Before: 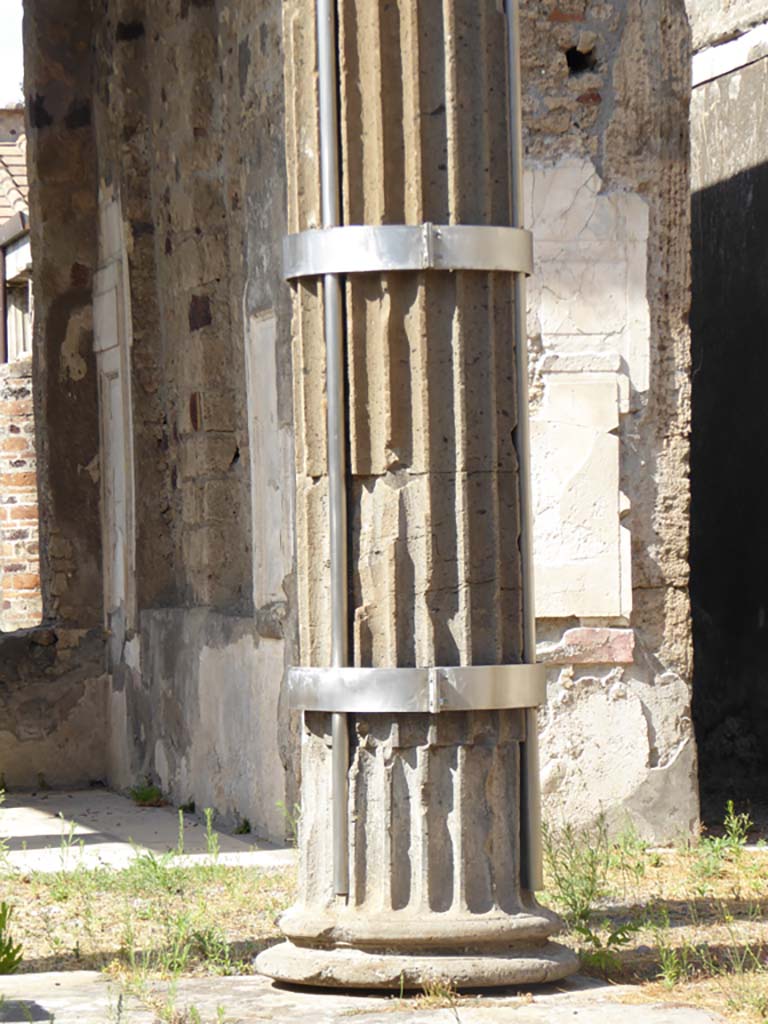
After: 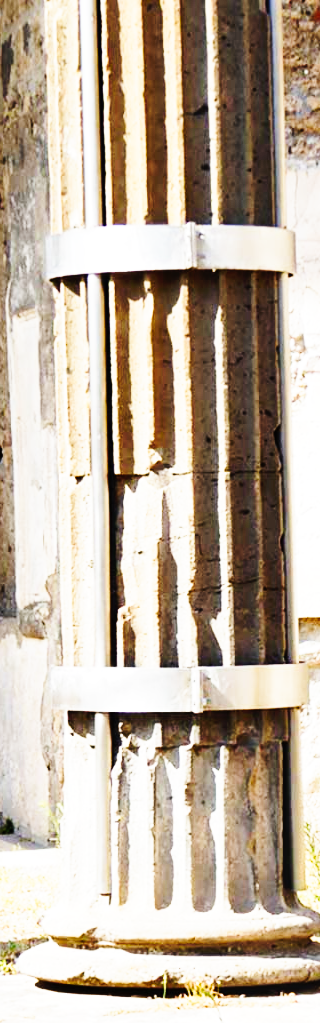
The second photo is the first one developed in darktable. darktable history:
crop: left 30.96%, right 27.313%
base curve: curves: ch0 [(0, 0) (0.028, 0.03) (0.121, 0.232) (0.46, 0.748) (0.859, 0.968) (1, 1)], preserve colors none
tone curve: curves: ch0 [(0, 0) (0.003, 0.003) (0.011, 0.005) (0.025, 0.005) (0.044, 0.008) (0.069, 0.015) (0.1, 0.023) (0.136, 0.032) (0.177, 0.046) (0.224, 0.072) (0.277, 0.124) (0.335, 0.174) (0.399, 0.253) (0.468, 0.365) (0.543, 0.519) (0.623, 0.675) (0.709, 0.805) (0.801, 0.908) (0.898, 0.97) (1, 1)], preserve colors none
